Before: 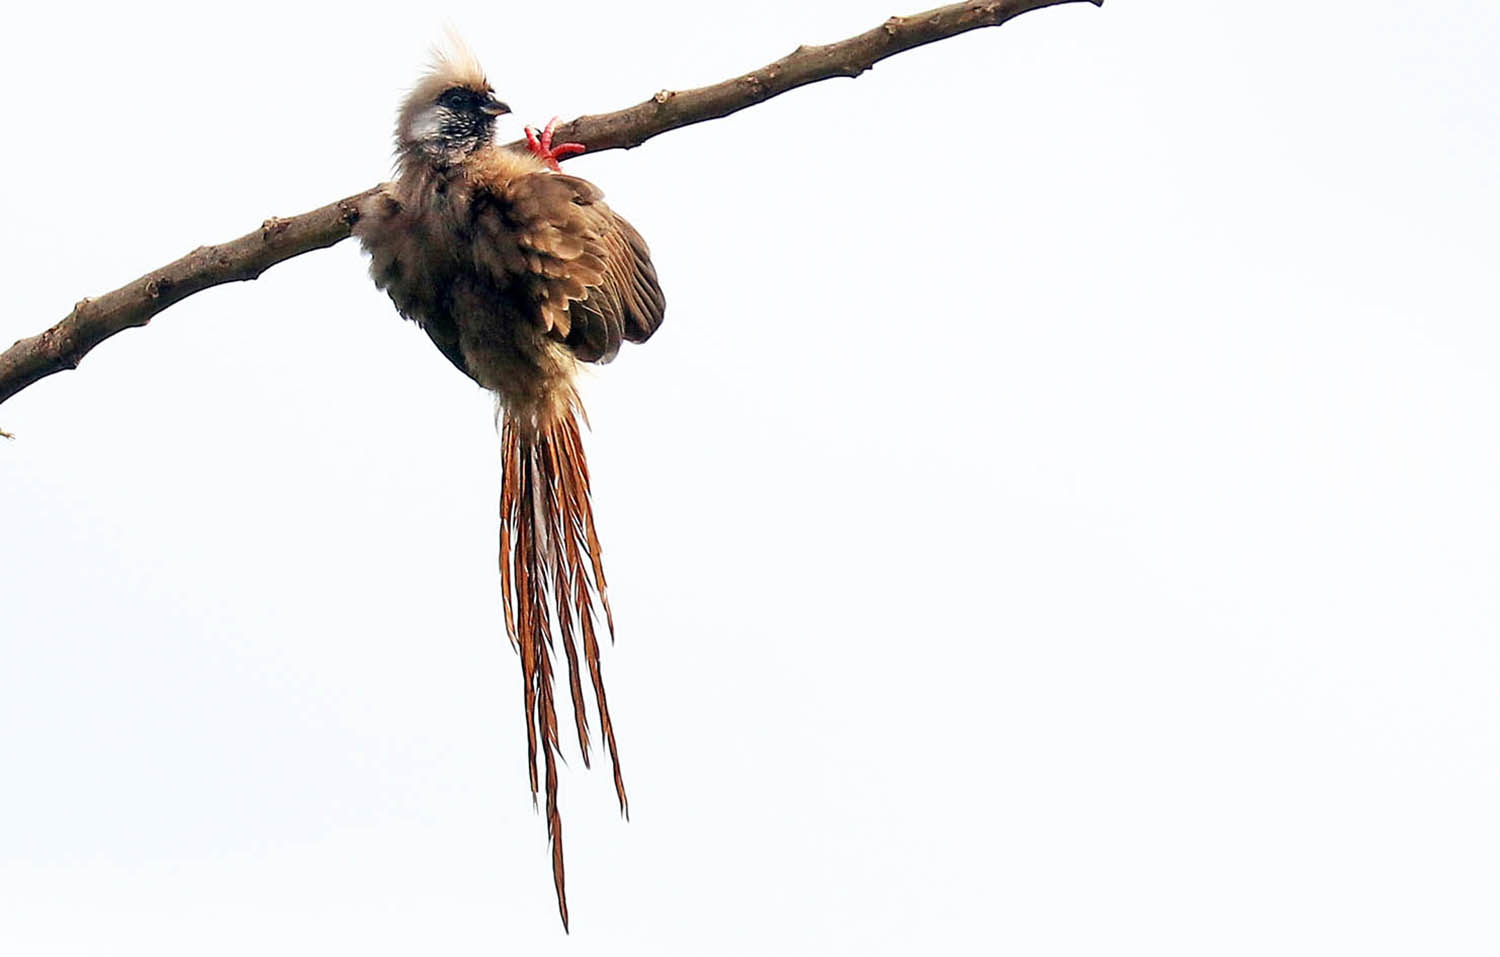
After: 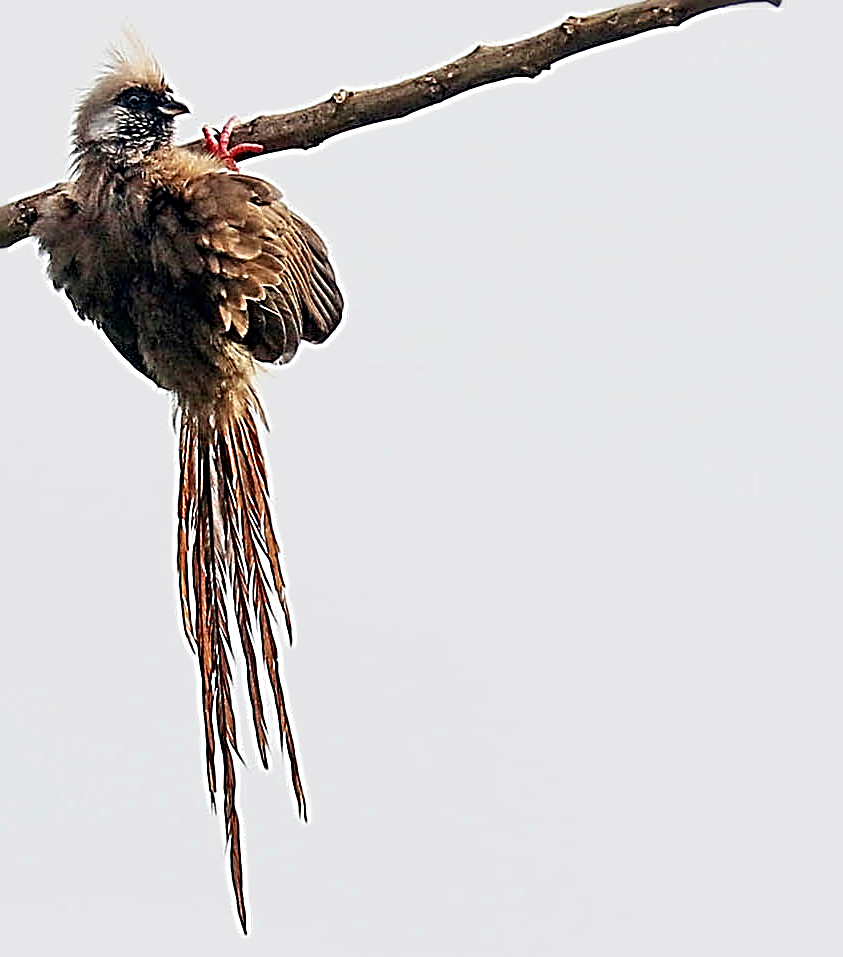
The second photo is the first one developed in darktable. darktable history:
exposure: black level correction 0, exposure 1.388 EV, compensate exposure bias true, compensate highlight preservation false
crop: left 21.496%, right 22.254%
sharpen: radius 3.158, amount 1.731
